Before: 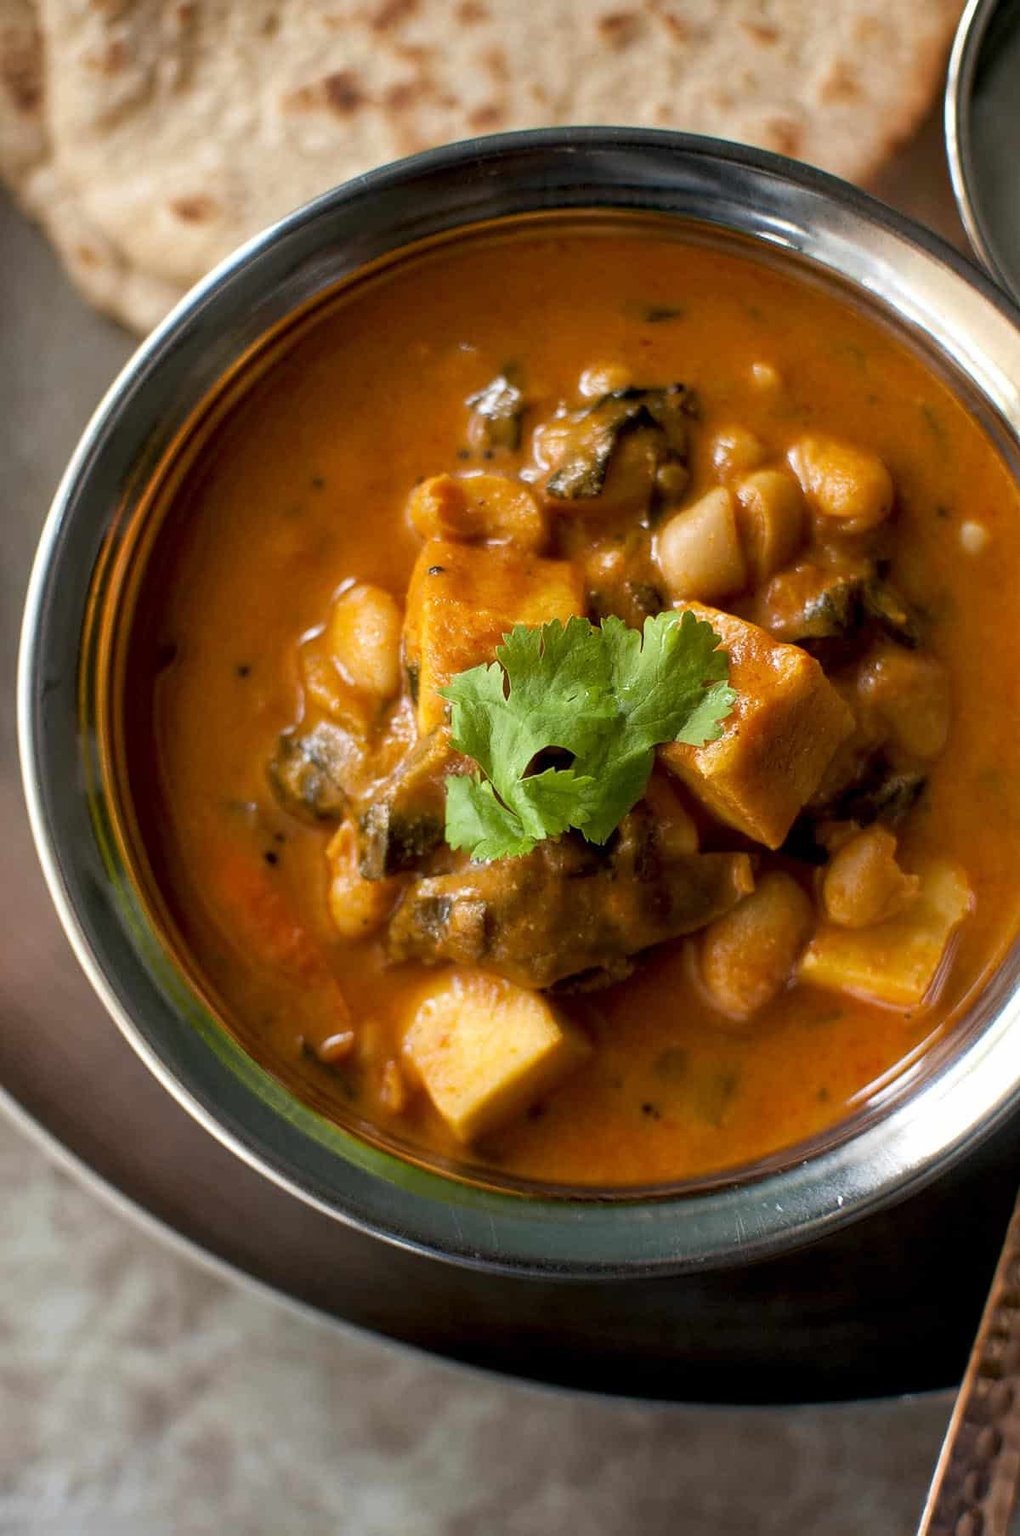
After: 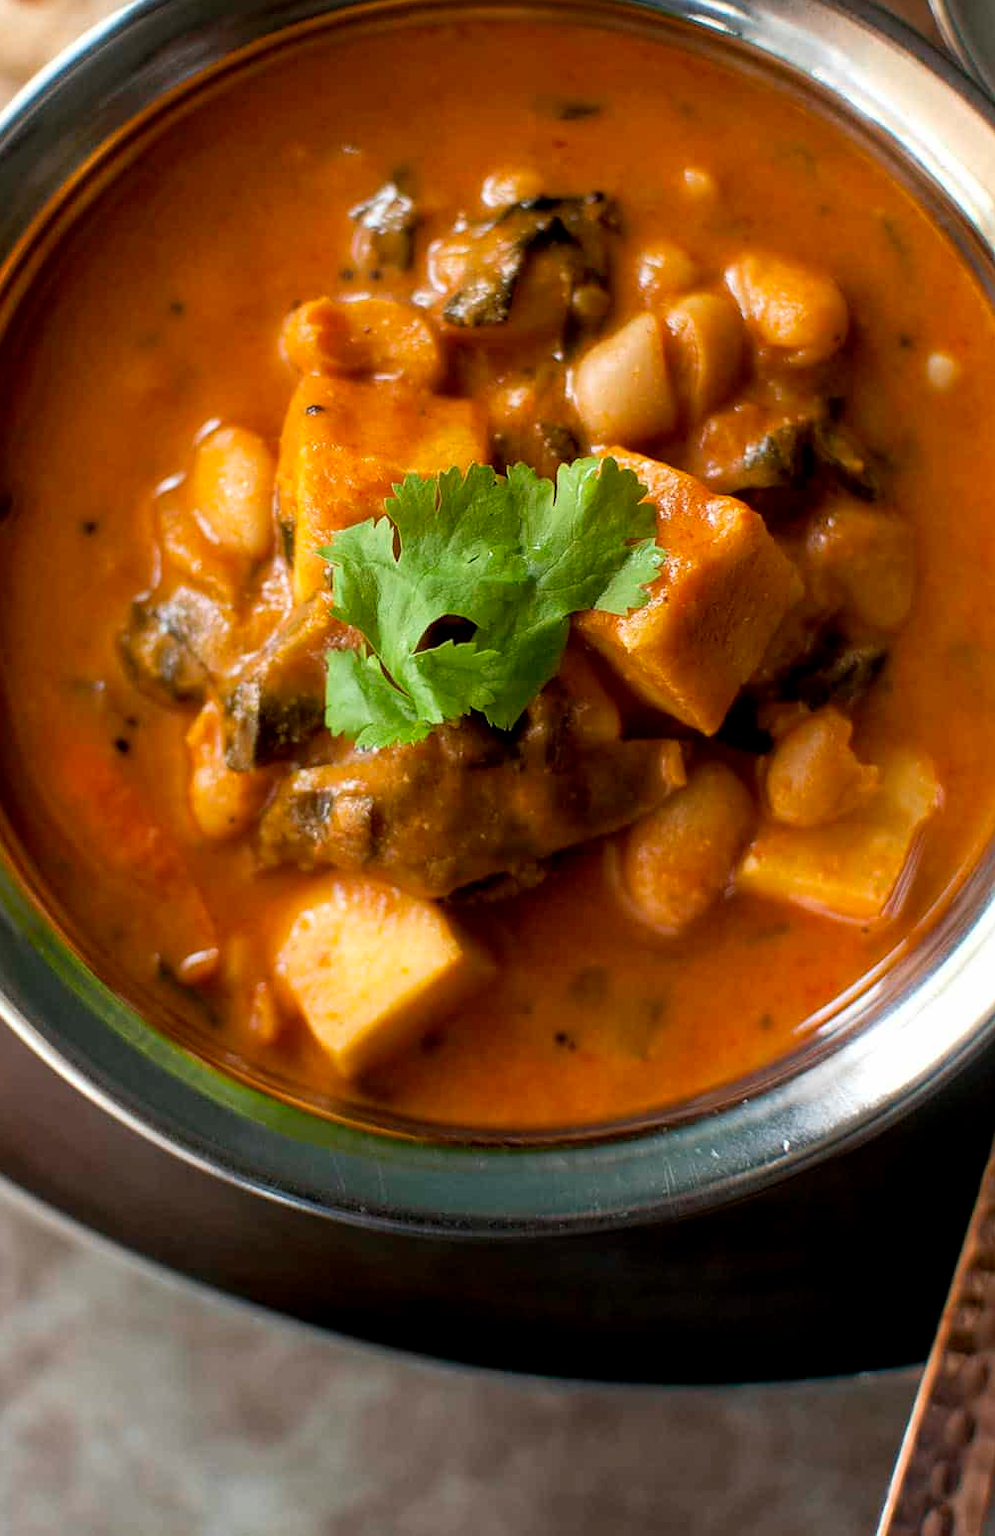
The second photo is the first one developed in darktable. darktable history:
crop: left 16.401%, top 14.331%
